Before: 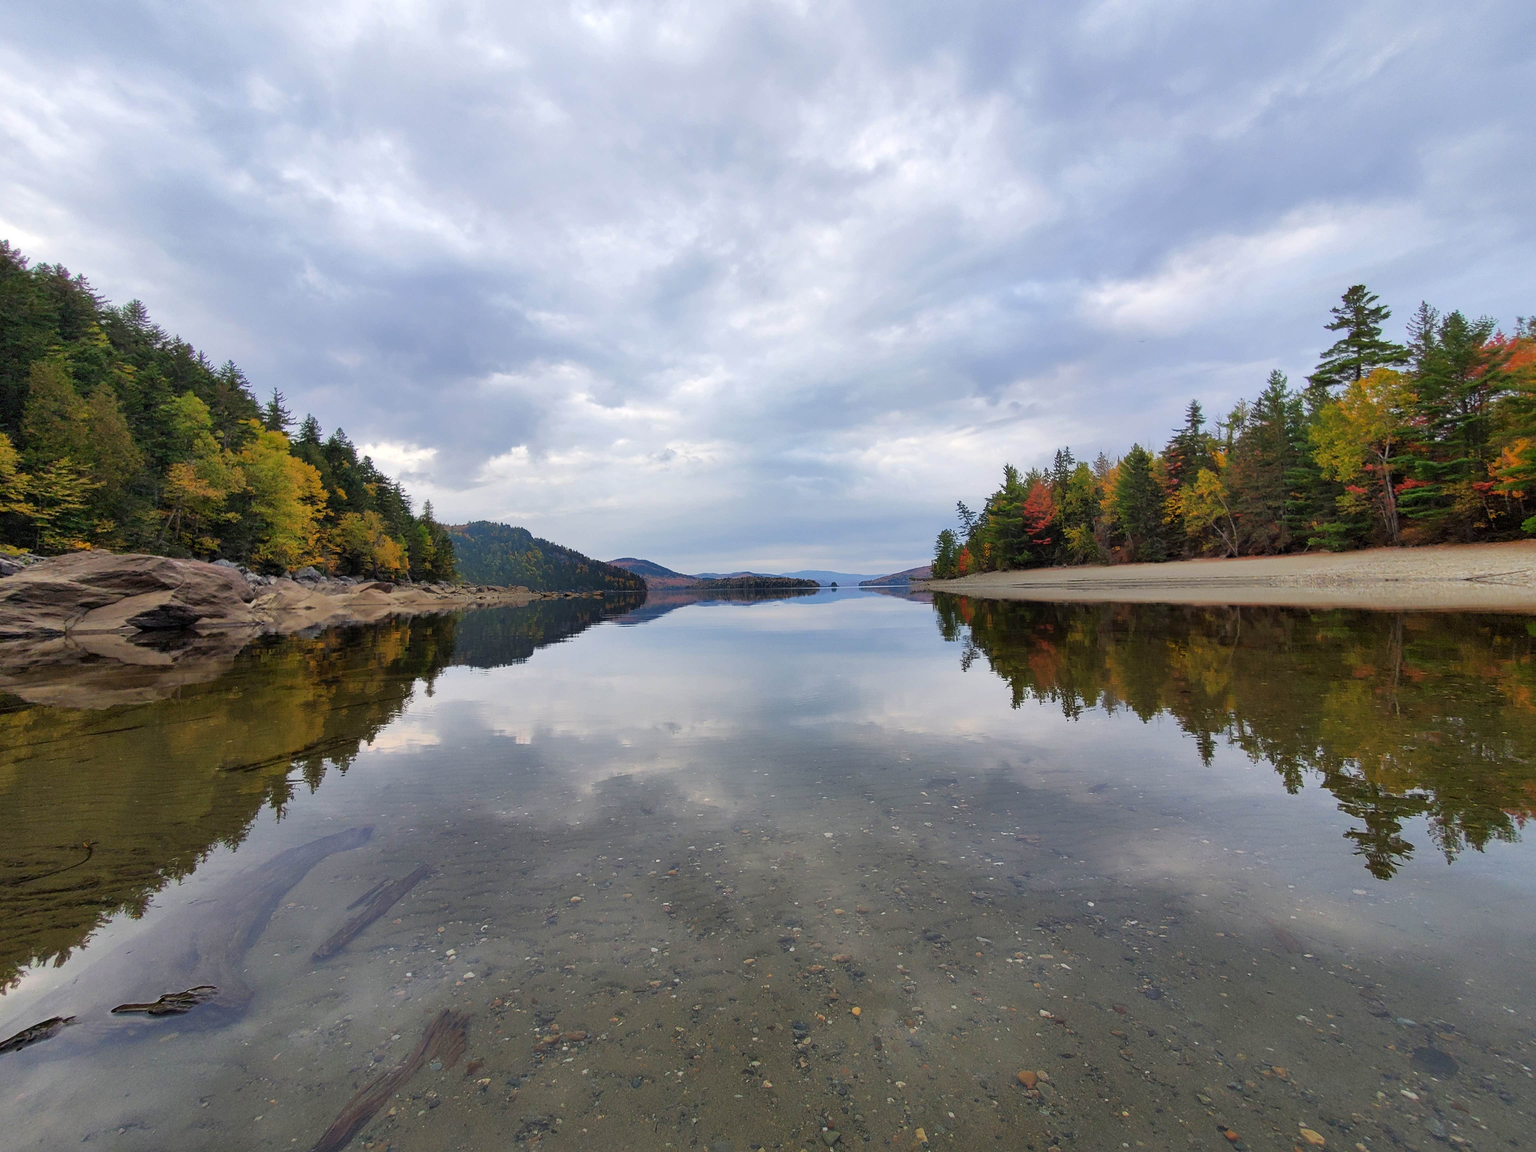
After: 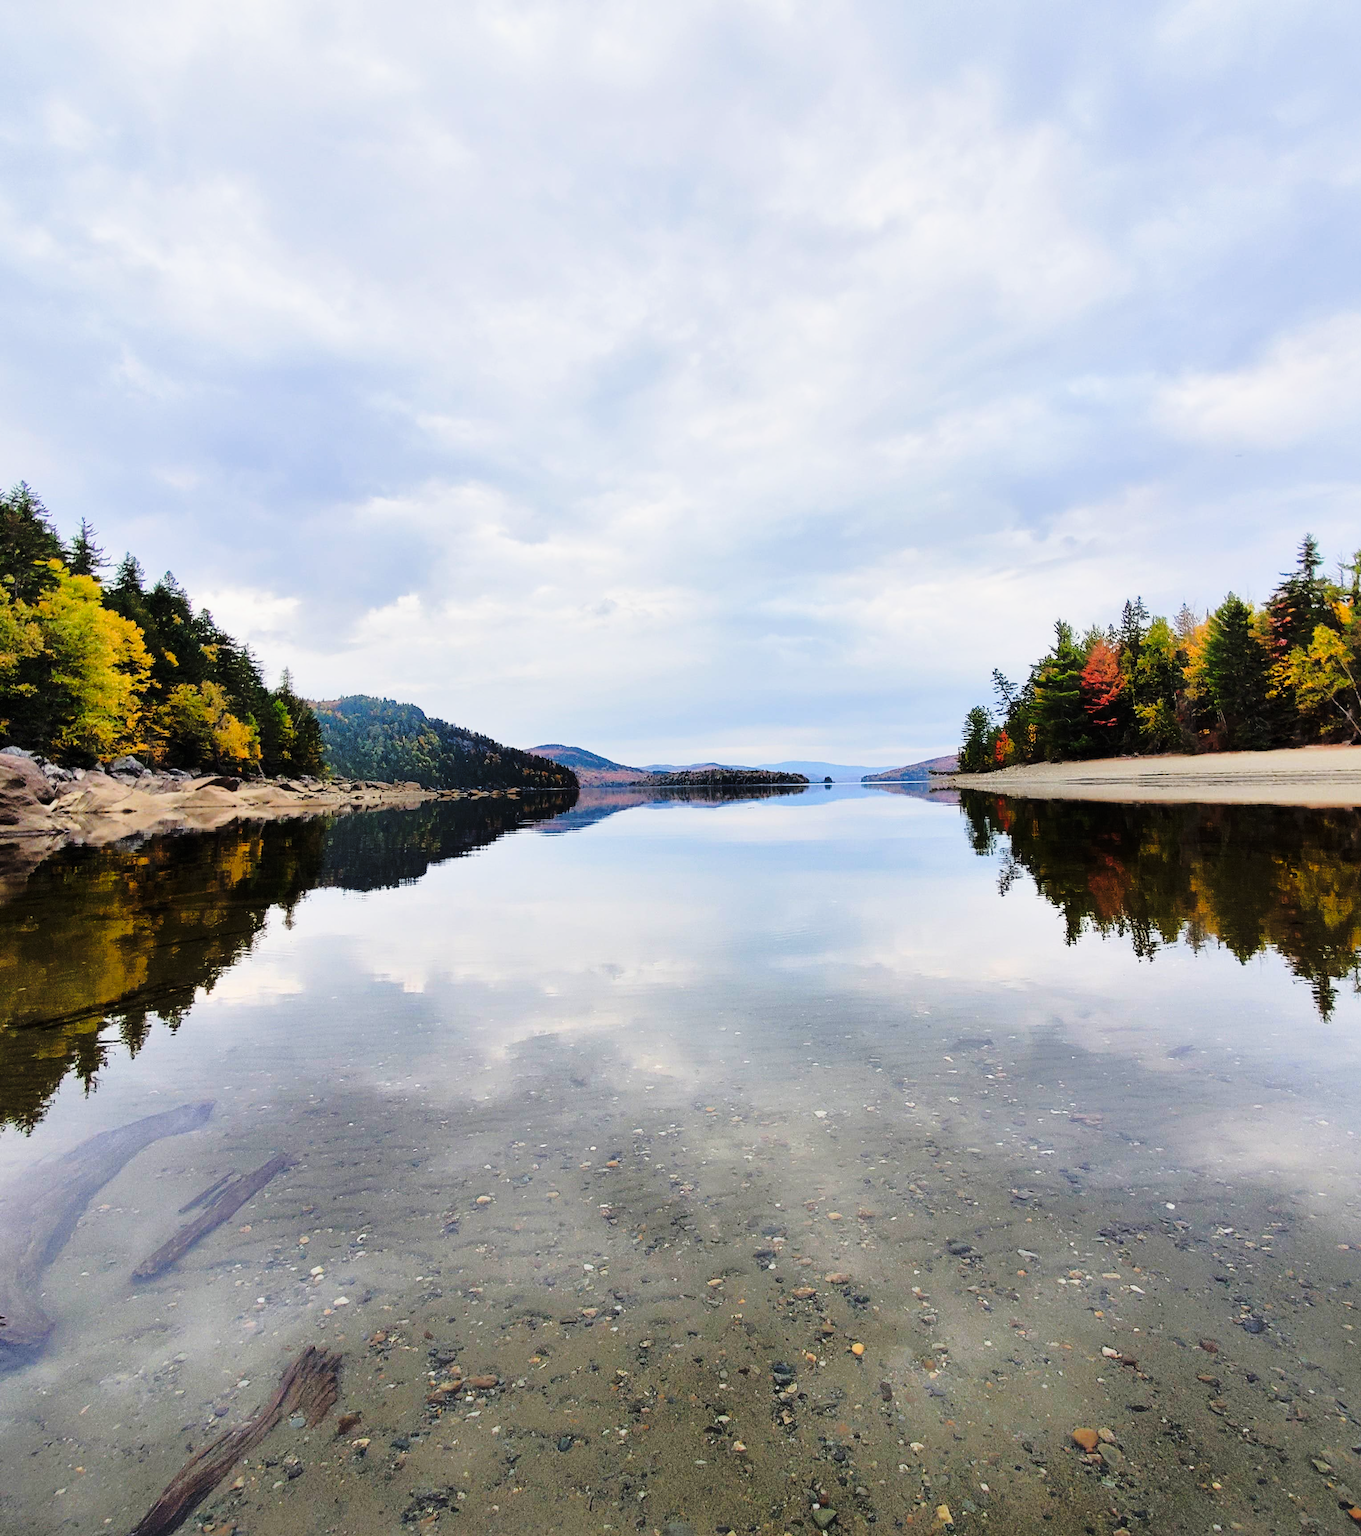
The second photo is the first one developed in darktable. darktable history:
tone equalizer: -8 EV 0.002 EV, -7 EV -0.013 EV, -6 EV 0.01 EV, -5 EV 0.047 EV, -4 EV 0.247 EV, -3 EV 0.633 EV, -2 EV 0.57 EV, -1 EV 0.184 EV, +0 EV 0.016 EV, mask exposure compensation -0.5 EV
crop and rotate: left 13.89%, right 19.66%
base curve: curves: ch0 [(0, 0) (0.028, 0.03) (0.121, 0.232) (0.46, 0.748) (0.859, 0.968) (1, 1)], preserve colors none
exposure: black level correction 0, exposure -0.731 EV, compensate highlight preservation false
tone curve: curves: ch0 [(0, 0) (0.081, 0.044) (0.185, 0.13) (0.283, 0.238) (0.416, 0.449) (0.495, 0.524) (0.686, 0.743) (0.826, 0.865) (0.978, 0.988)]; ch1 [(0, 0) (0.147, 0.166) (0.321, 0.362) (0.371, 0.402) (0.423, 0.442) (0.479, 0.472) (0.505, 0.497) (0.521, 0.506) (0.551, 0.537) (0.586, 0.574) (0.625, 0.618) (0.68, 0.681) (1, 1)]; ch2 [(0, 0) (0.346, 0.362) (0.404, 0.427) (0.502, 0.495) (0.531, 0.513) (0.547, 0.533) (0.582, 0.596) (0.629, 0.631) (0.717, 0.678) (1, 1)], color space Lab, linked channels, preserve colors none
